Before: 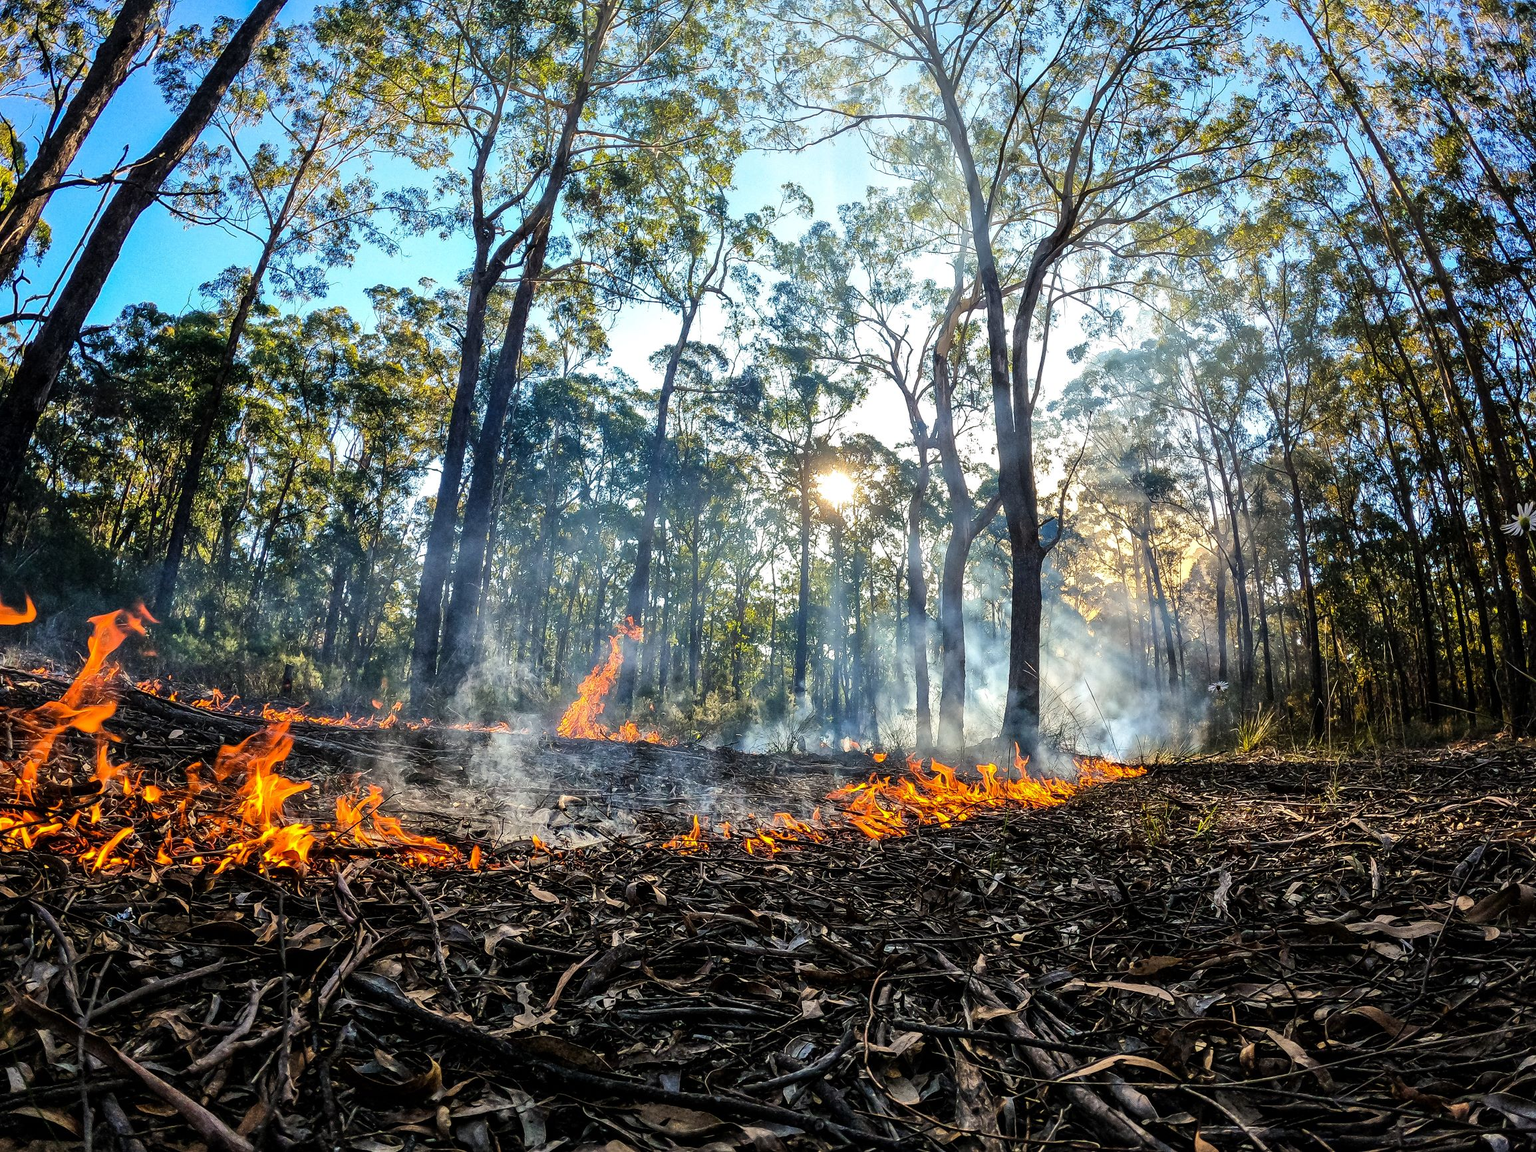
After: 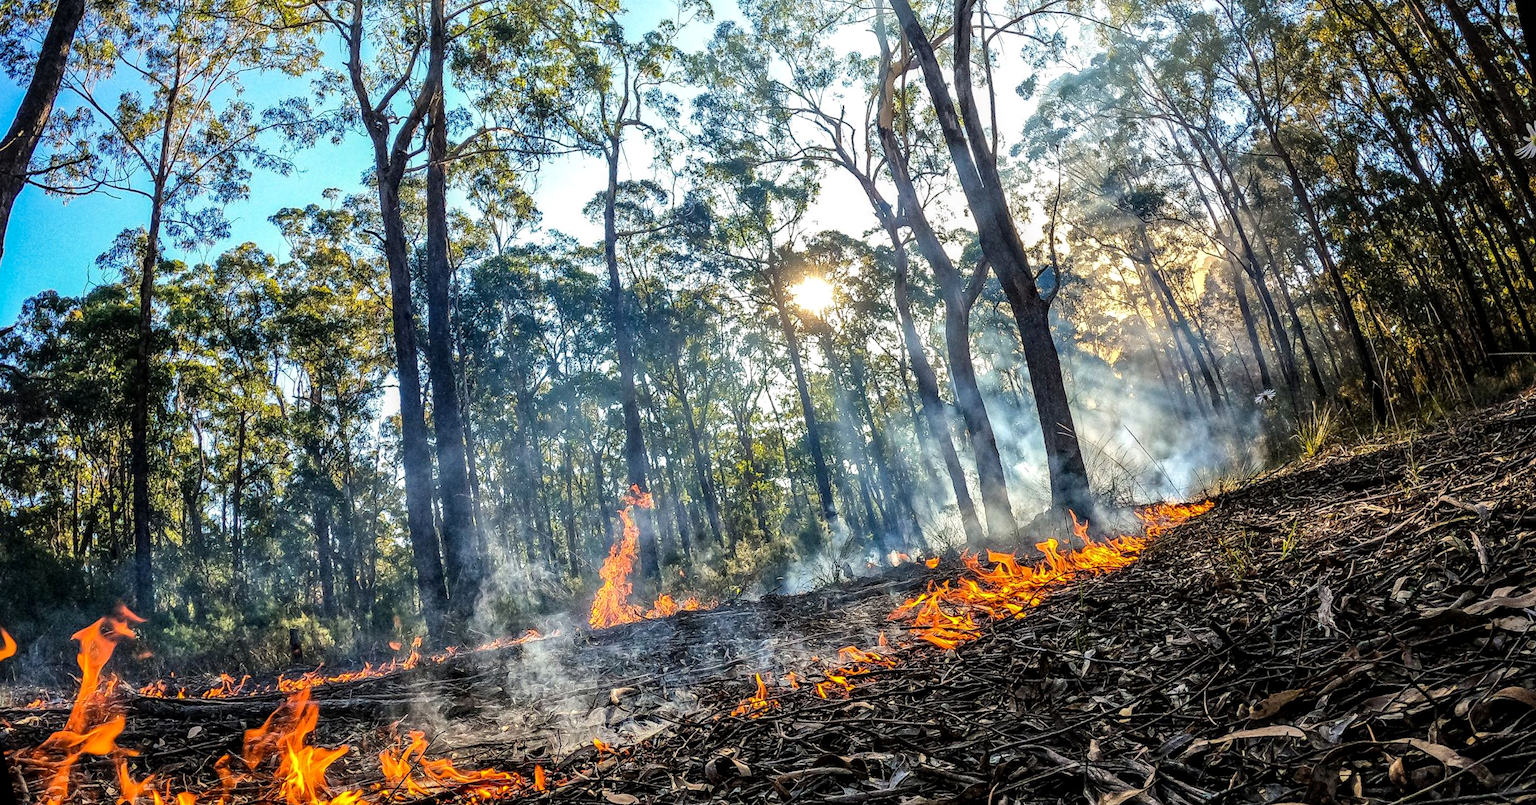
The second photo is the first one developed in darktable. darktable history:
rotate and perspective: rotation -14.8°, crop left 0.1, crop right 0.903, crop top 0.25, crop bottom 0.748
haze removal: compatibility mode true, adaptive false
local contrast: on, module defaults
